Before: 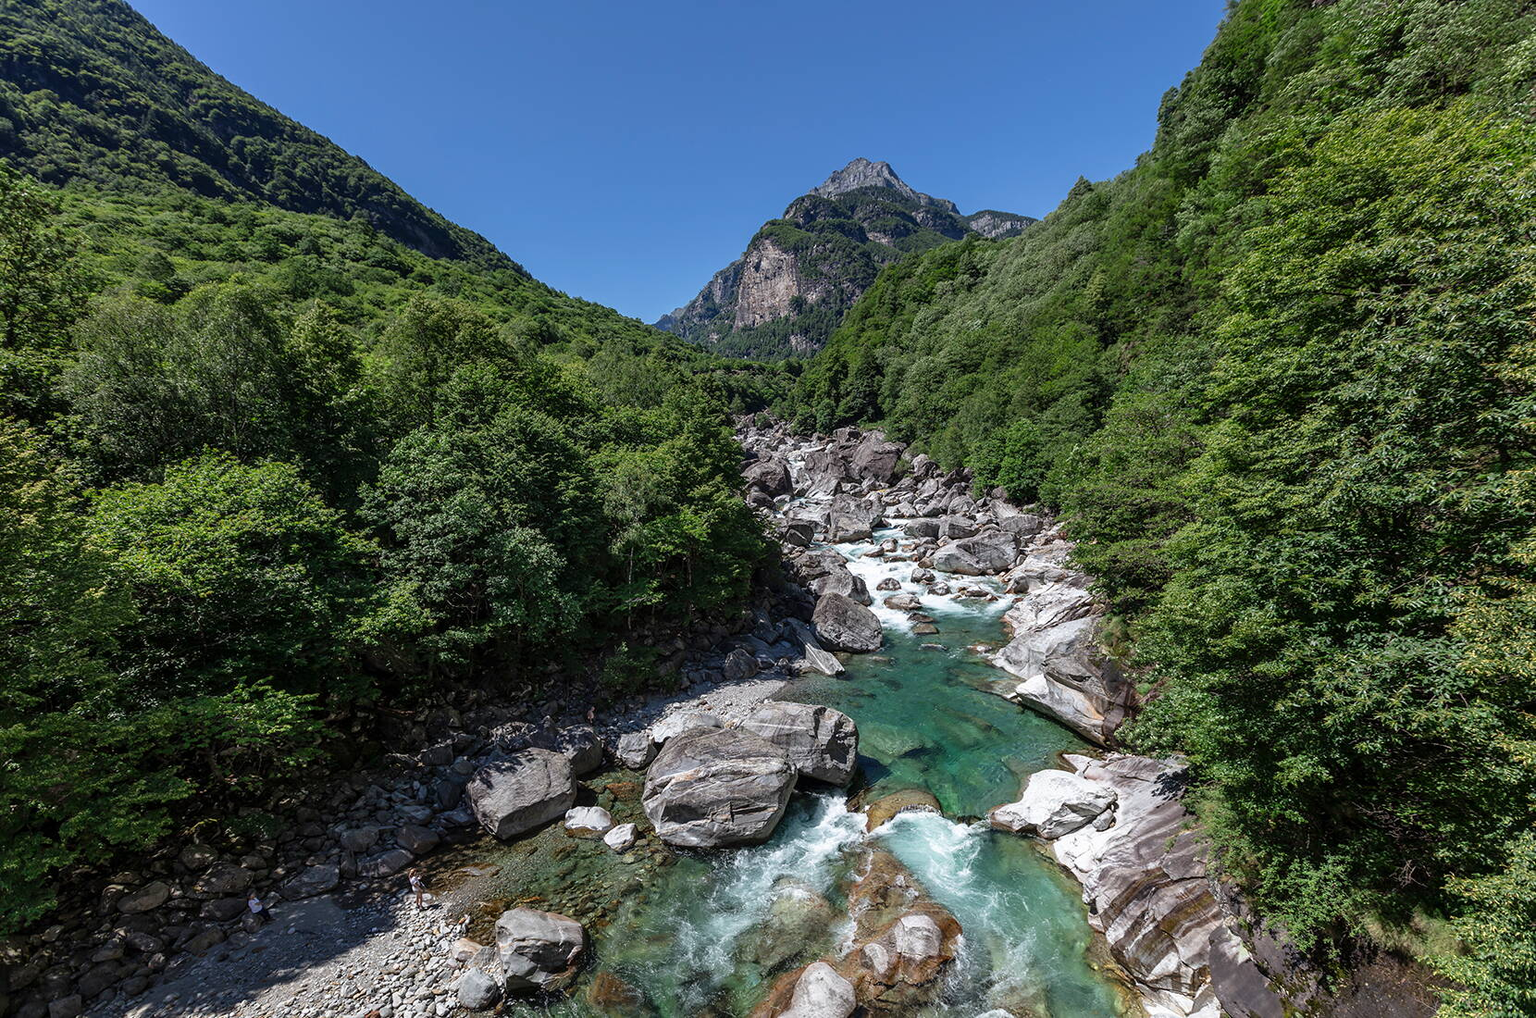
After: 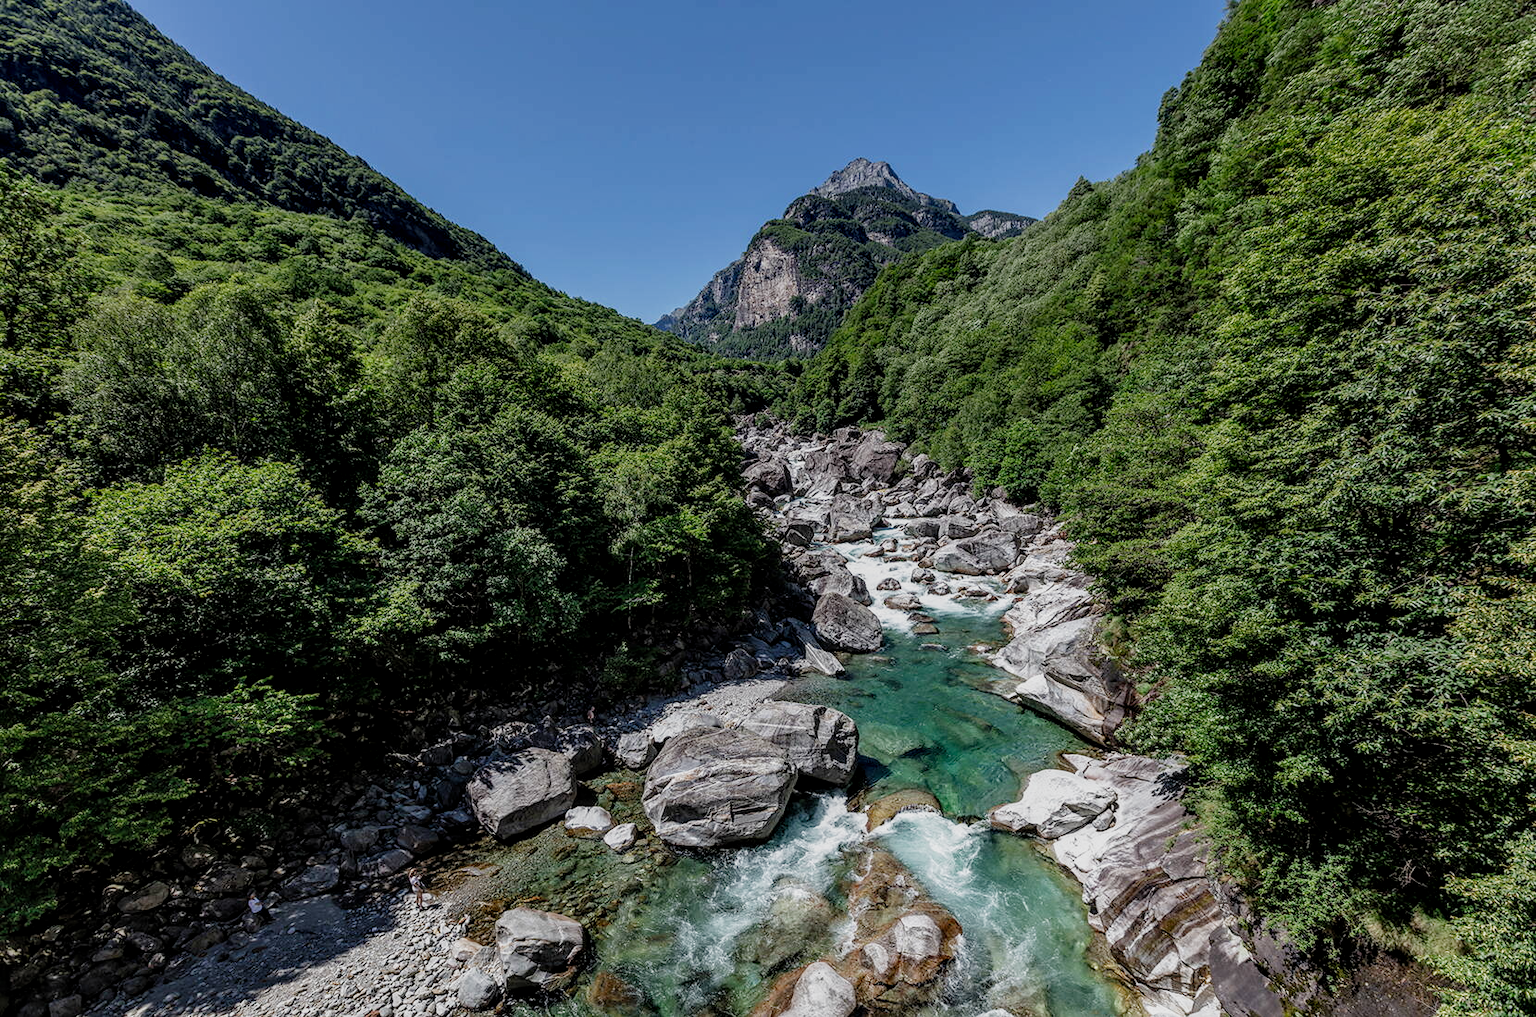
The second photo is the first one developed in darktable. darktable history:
local contrast: on, module defaults
filmic rgb: black relative exposure -8.14 EV, white relative exposure 3.77 EV, hardness 4.46, preserve chrominance no, color science v4 (2020), contrast in shadows soft
shadows and highlights: shadows 20.83, highlights -81.9, soften with gaussian
